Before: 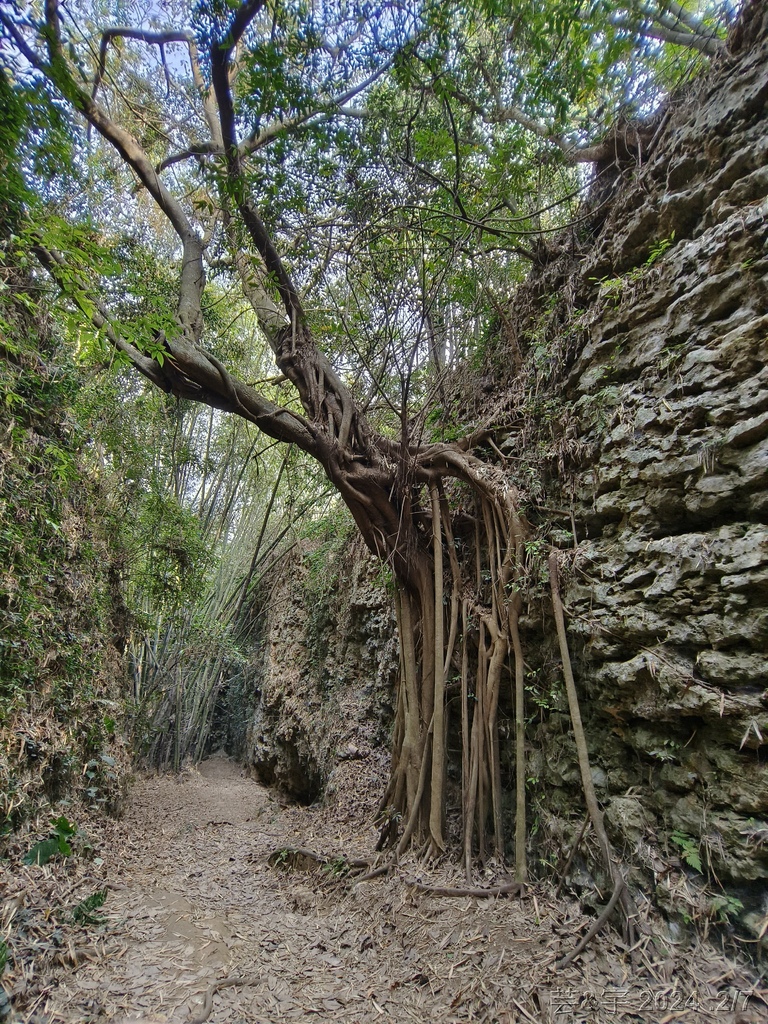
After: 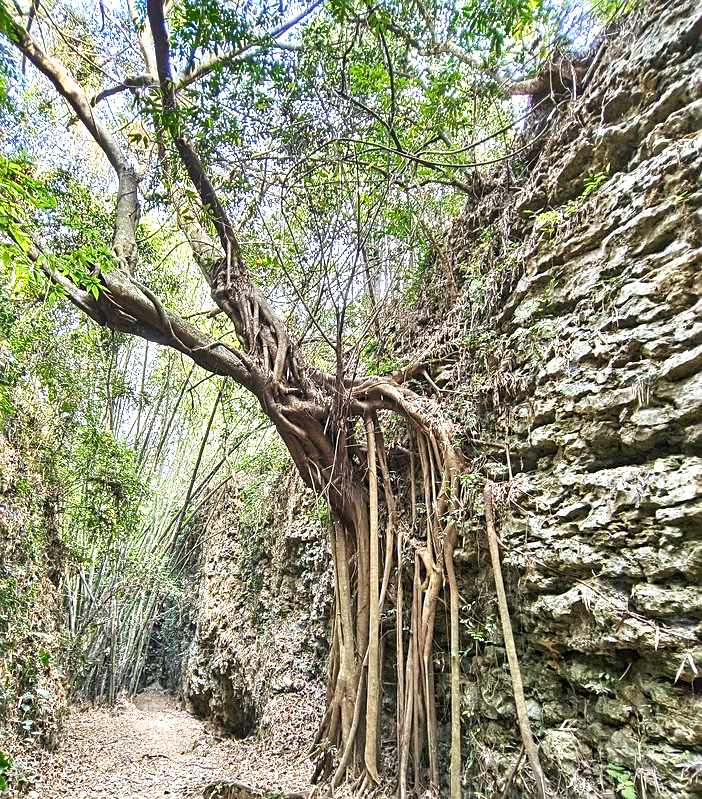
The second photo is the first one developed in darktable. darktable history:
crop: left 8.539%, top 6.543%, bottom 15.346%
shadows and highlights: low approximation 0.01, soften with gaussian
sharpen: on, module defaults
exposure: black level correction 0.001, exposure 1.724 EV, compensate highlight preservation false
local contrast: on, module defaults
